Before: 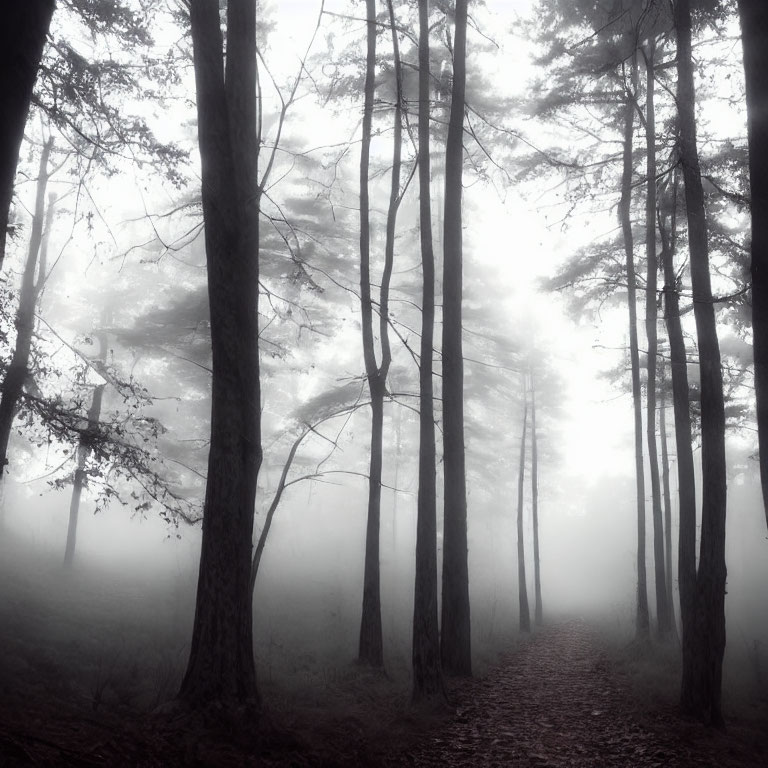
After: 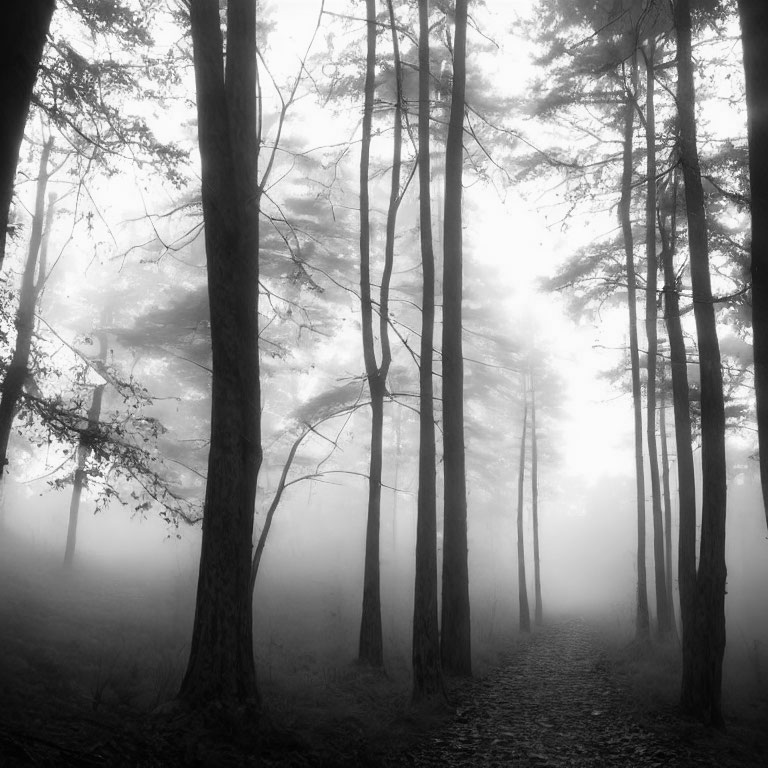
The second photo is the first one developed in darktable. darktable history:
color calibration: output gray [0.21, 0.42, 0.37, 0], illuminant as shot in camera, x 0.358, y 0.373, temperature 4628.91 K
